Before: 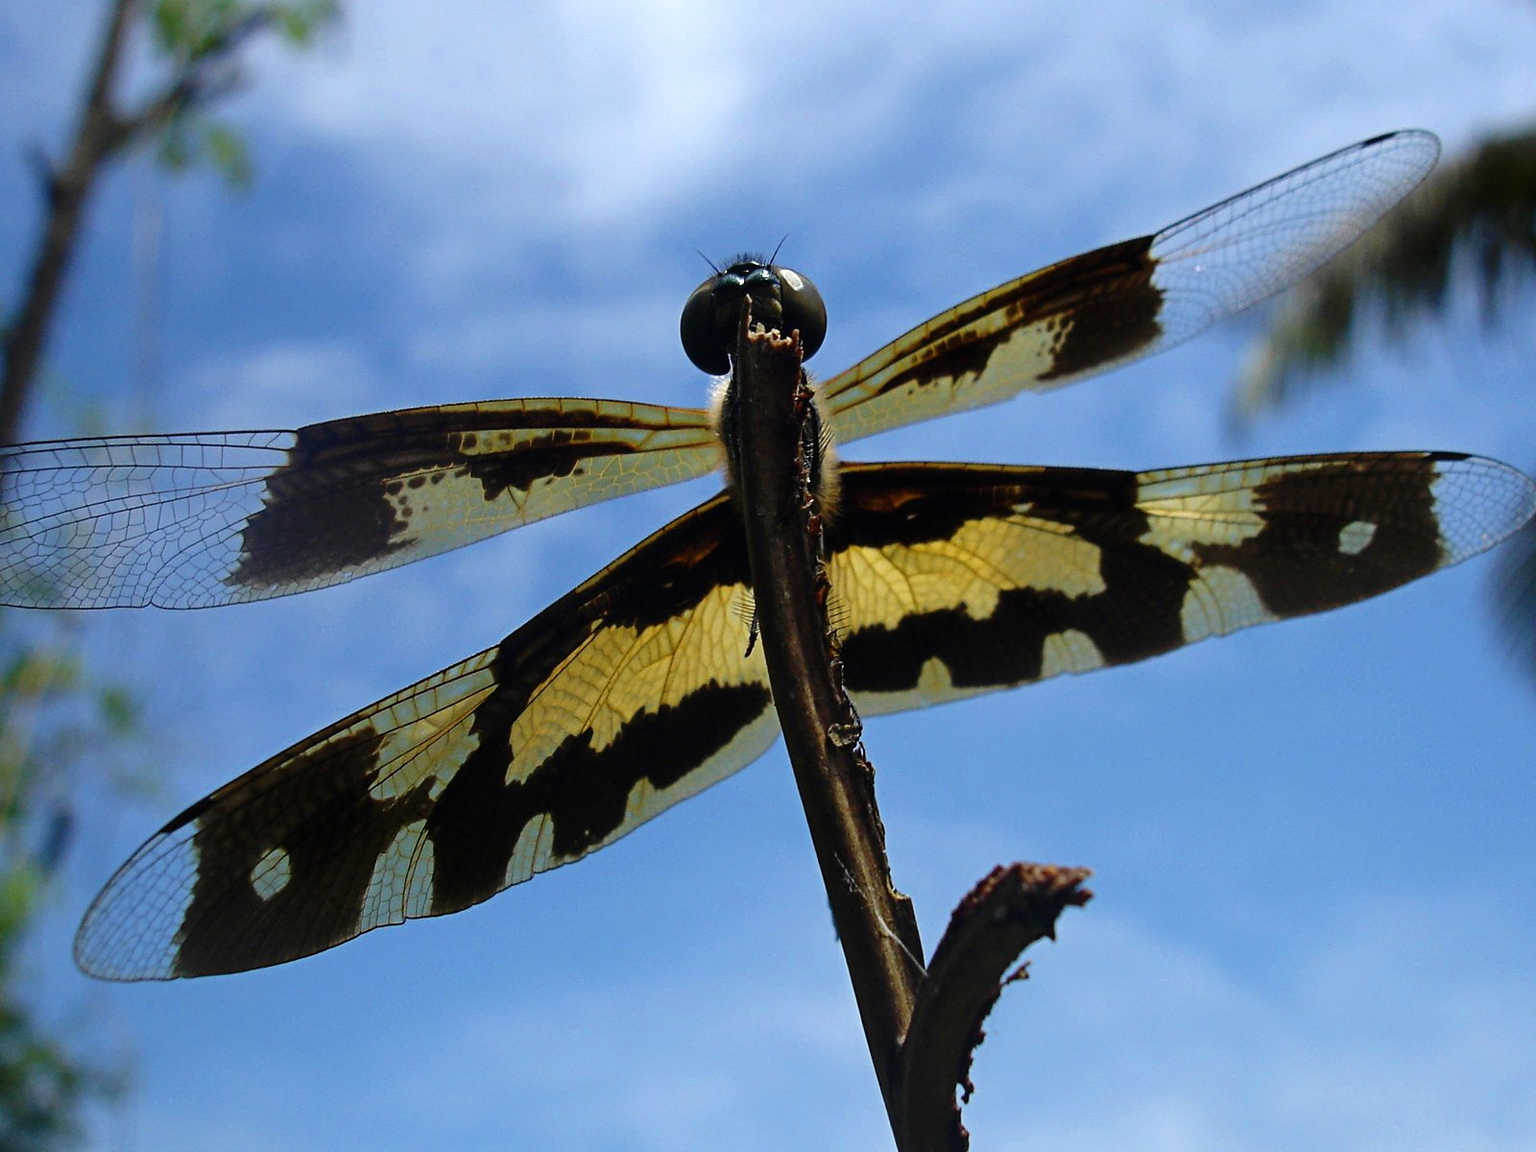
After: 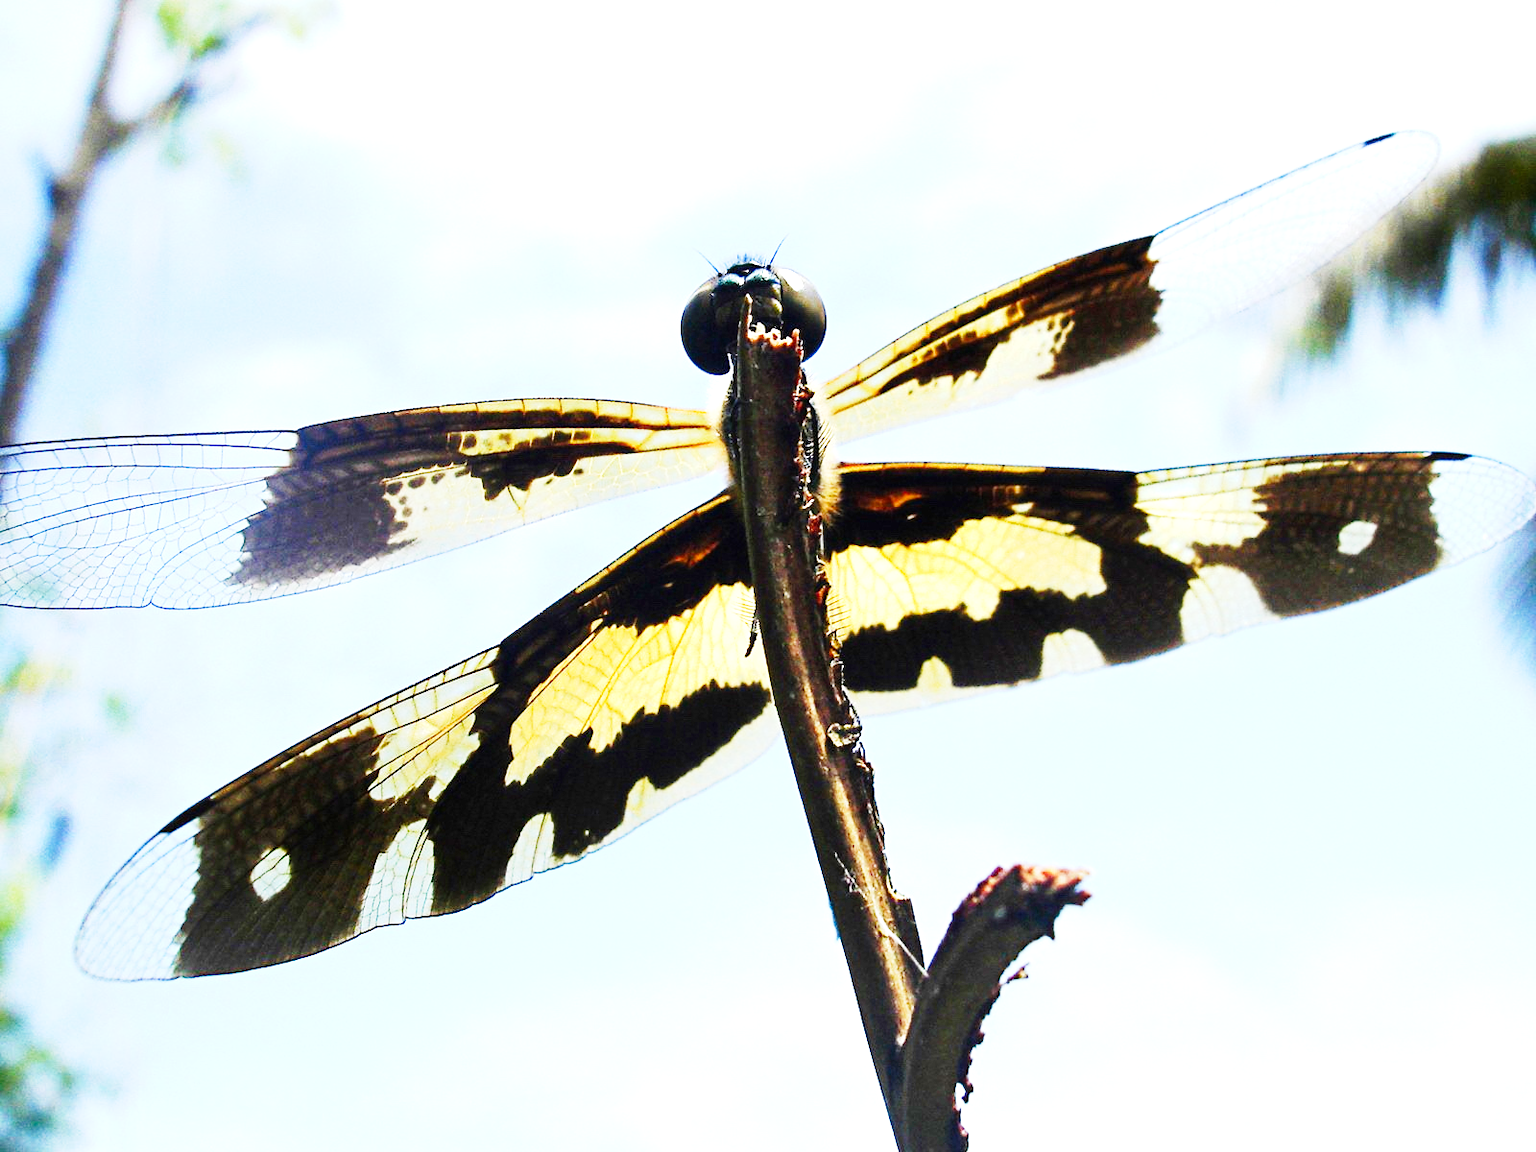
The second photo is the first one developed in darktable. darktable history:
exposure: black level correction 0, exposure 1.756 EV, compensate exposure bias true, compensate highlight preservation false
base curve: curves: ch0 [(0, 0) (0, 0.001) (0.001, 0.001) (0.004, 0.002) (0.007, 0.004) (0.015, 0.013) (0.033, 0.045) (0.052, 0.096) (0.075, 0.17) (0.099, 0.241) (0.163, 0.42) (0.219, 0.55) (0.259, 0.616) (0.327, 0.722) (0.365, 0.765) (0.522, 0.873) (0.547, 0.881) (0.689, 0.919) (0.826, 0.952) (1, 1)], preserve colors none
